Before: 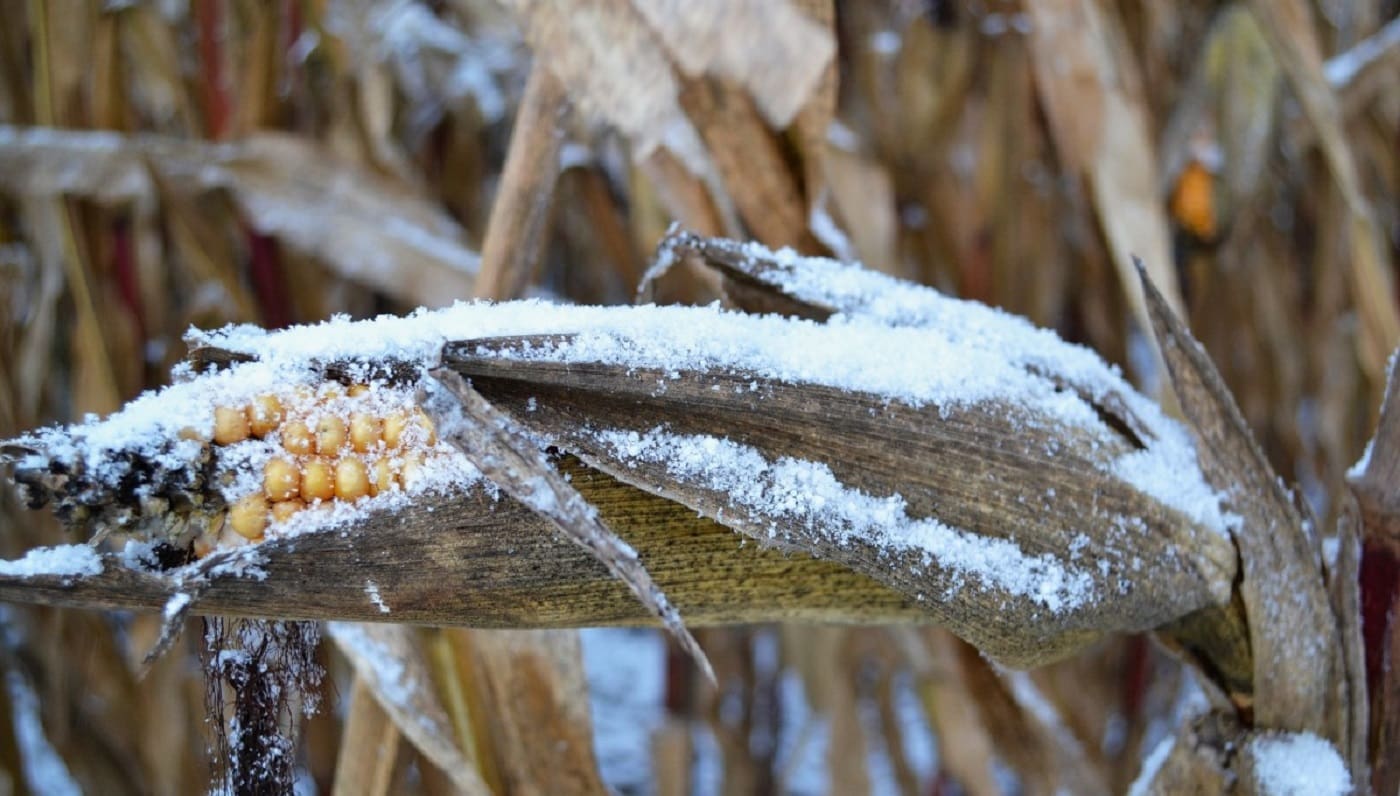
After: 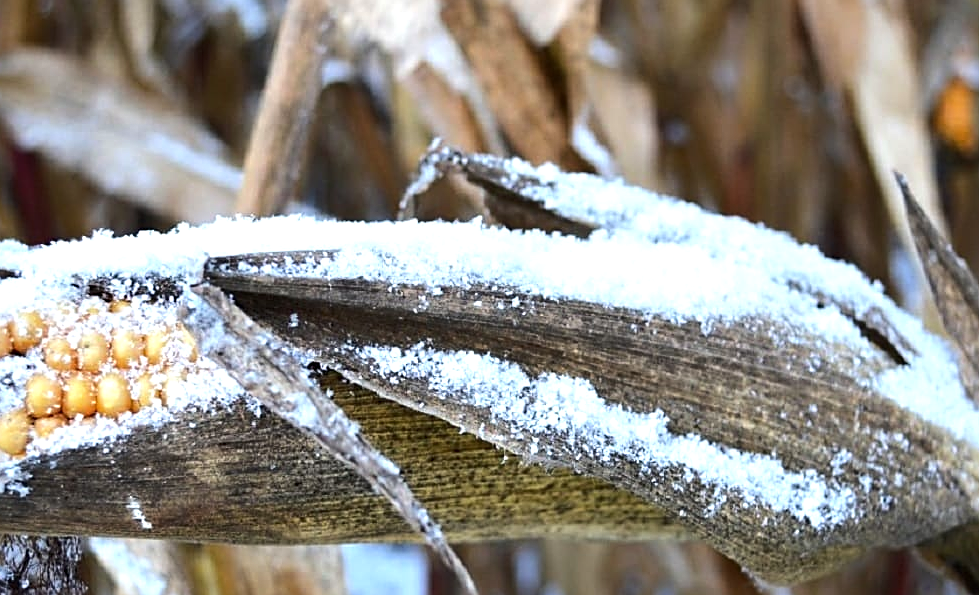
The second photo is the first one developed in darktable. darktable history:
tone equalizer: -8 EV 0.001 EV, -7 EV -0.002 EV, -6 EV 0.002 EV, -5 EV -0.03 EV, -4 EV -0.116 EV, -3 EV -0.169 EV, -2 EV 0.24 EV, -1 EV 0.702 EV, +0 EV 0.493 EV
crop and rotate: left 17.046%, top 10.659%, right 12.989%, bottom 14.553%
sharpen: on, module defaults
